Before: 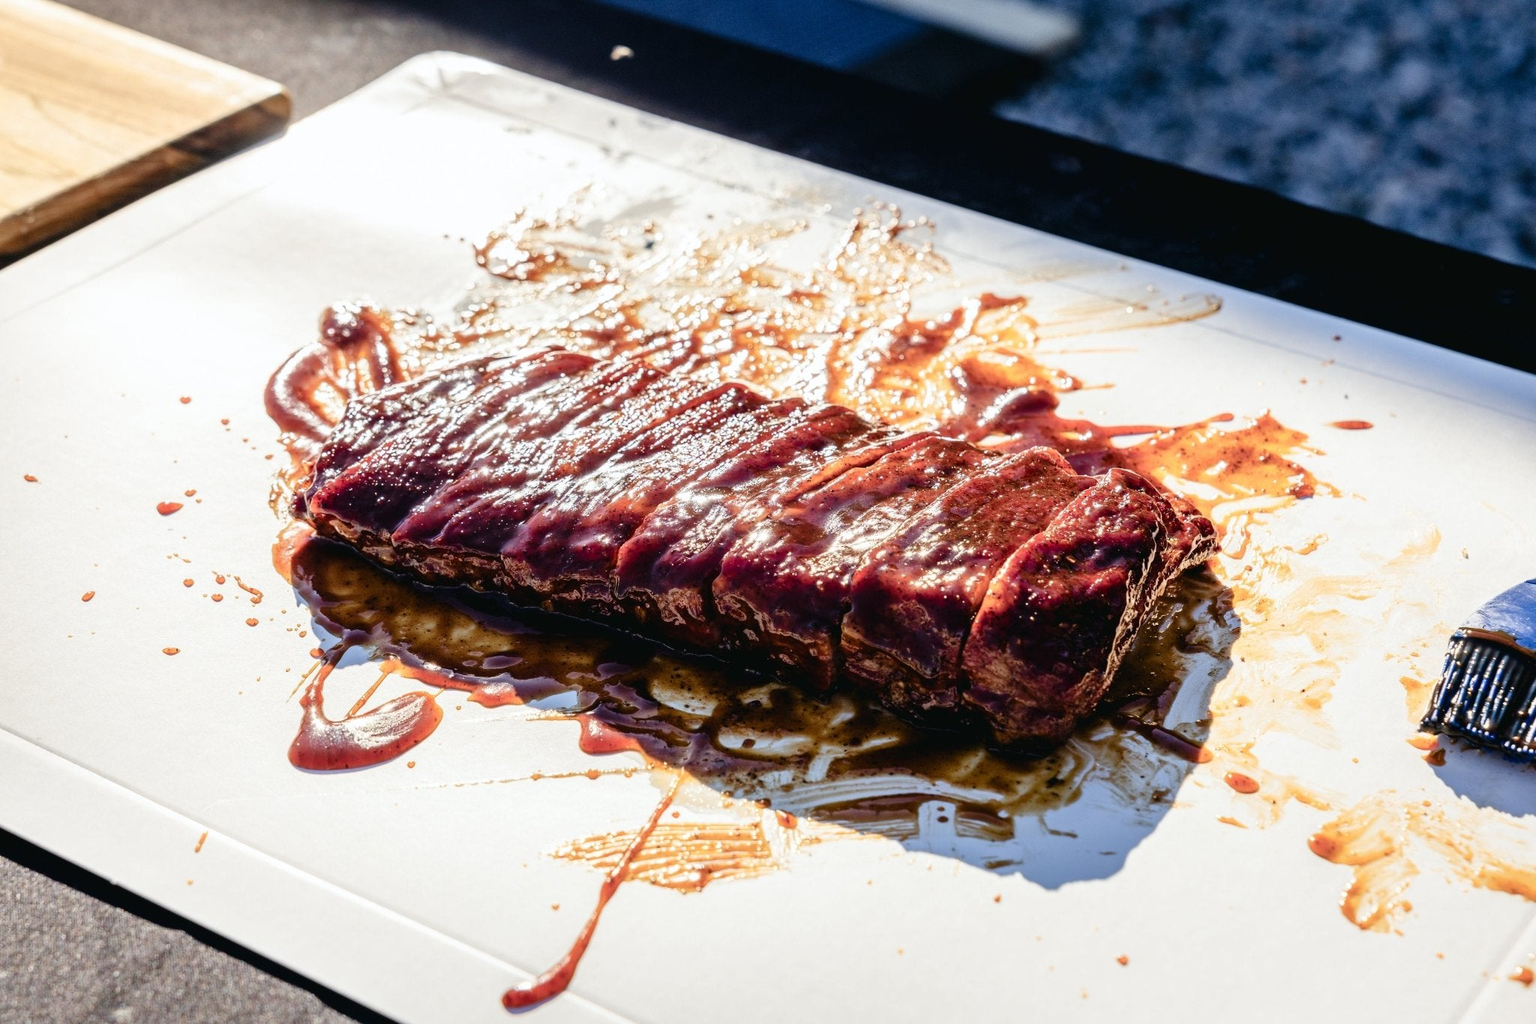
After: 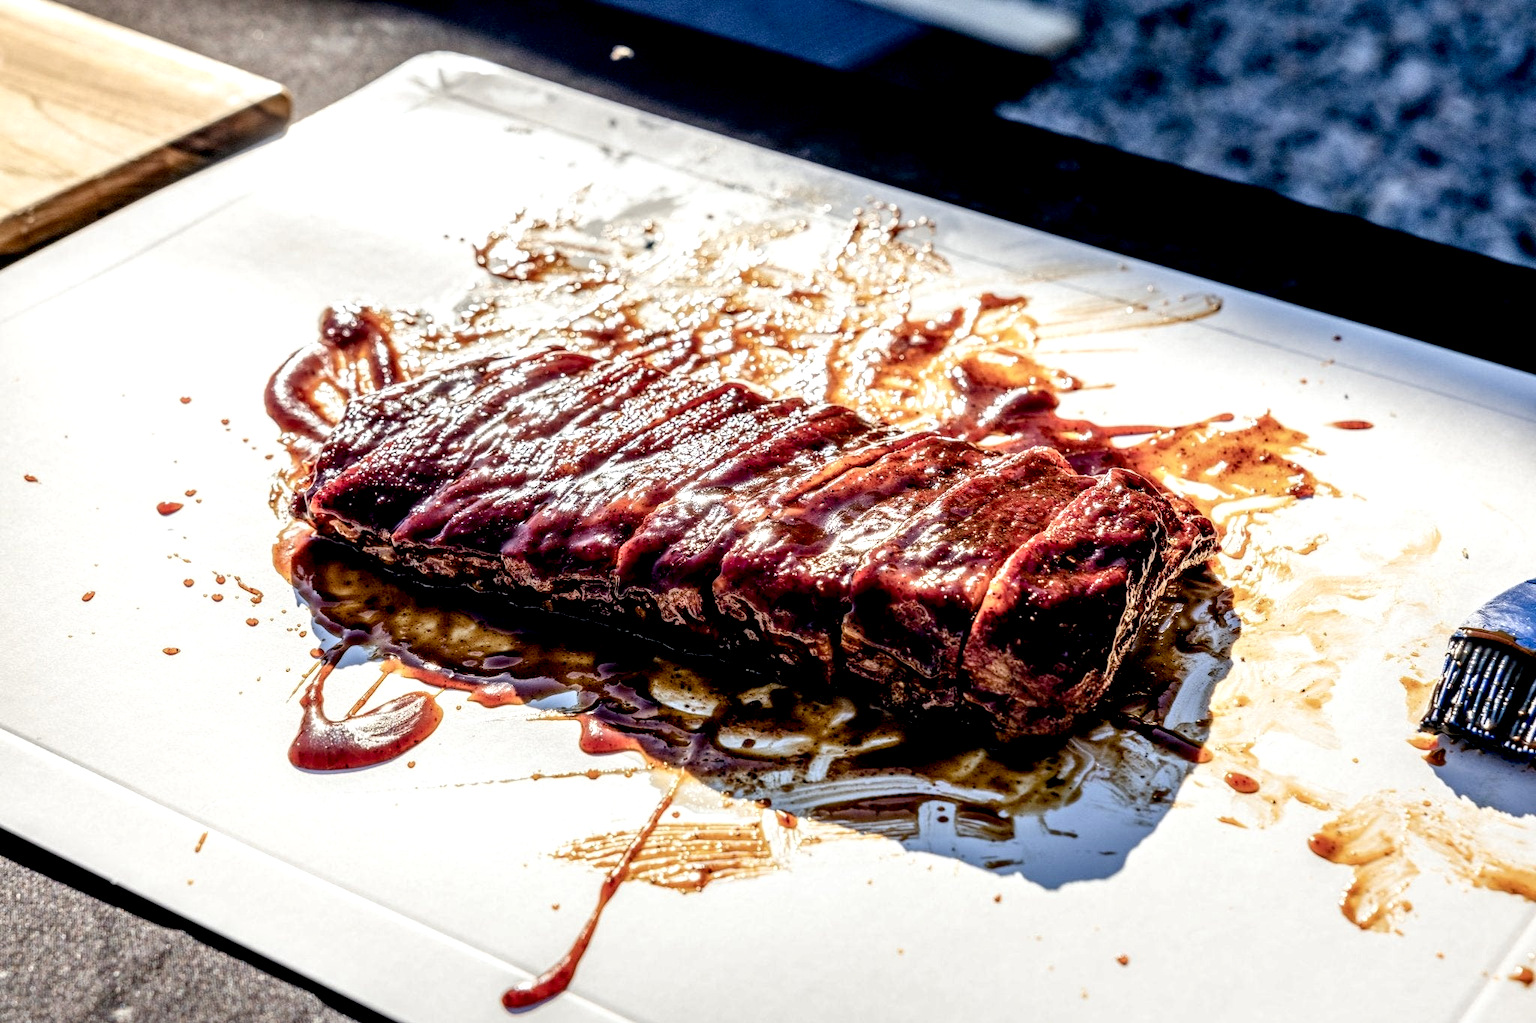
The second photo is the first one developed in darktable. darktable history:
exposure: black level correction 0.009, exposure 0.113 EV, compensate highlight preservation false
local contrast: detail 160%
